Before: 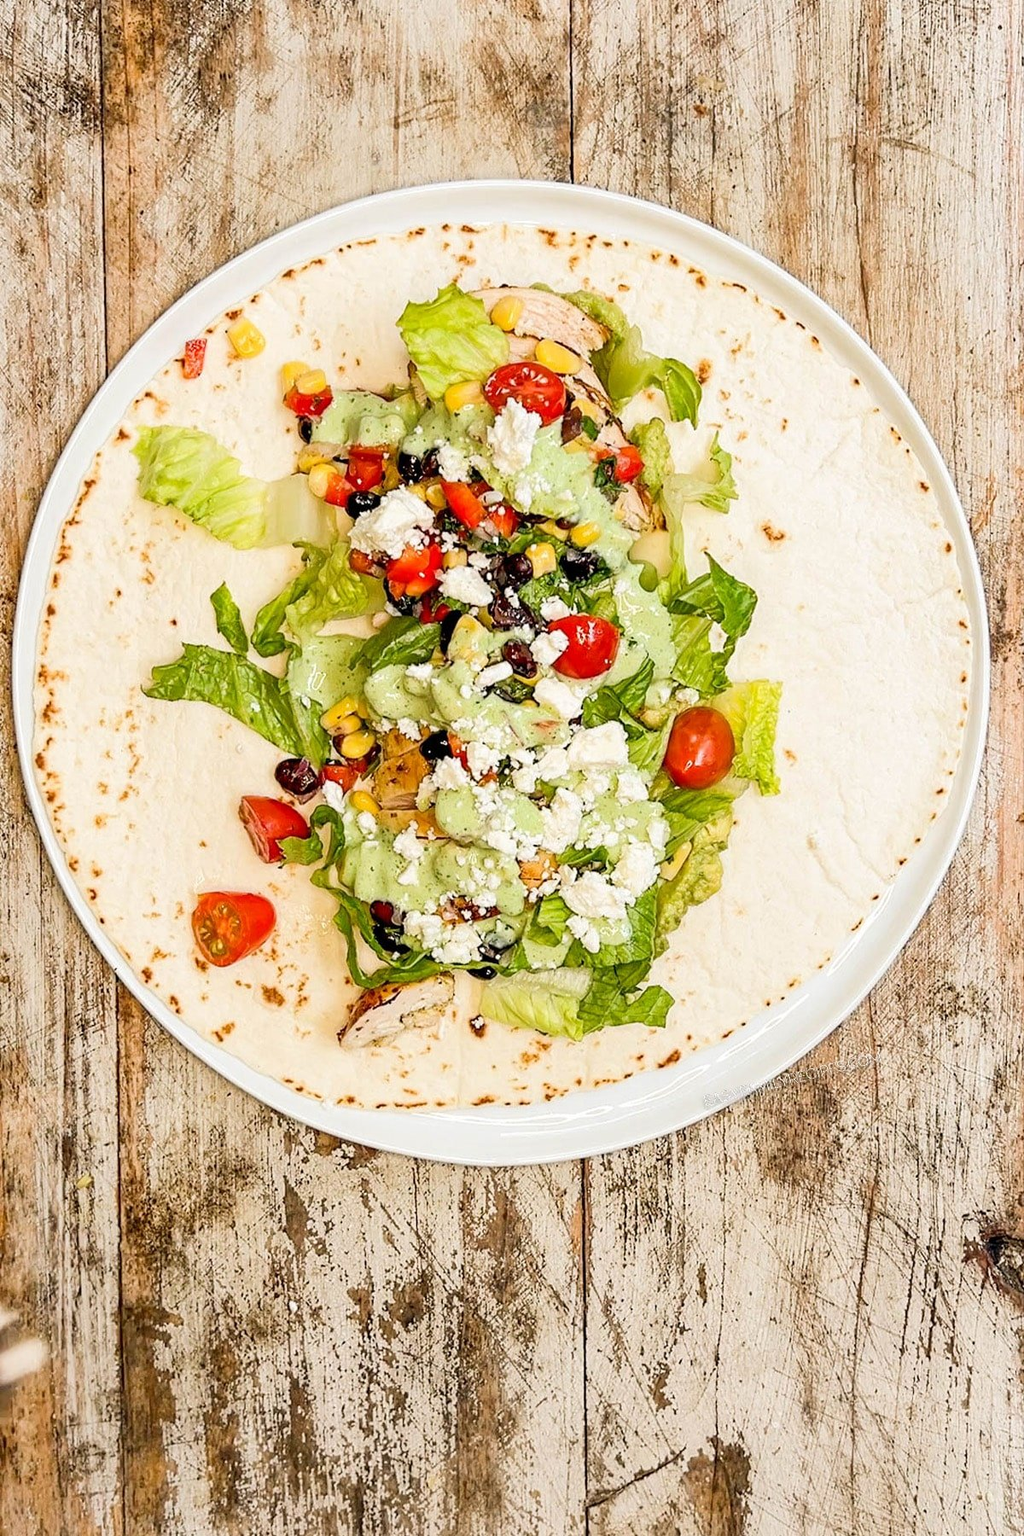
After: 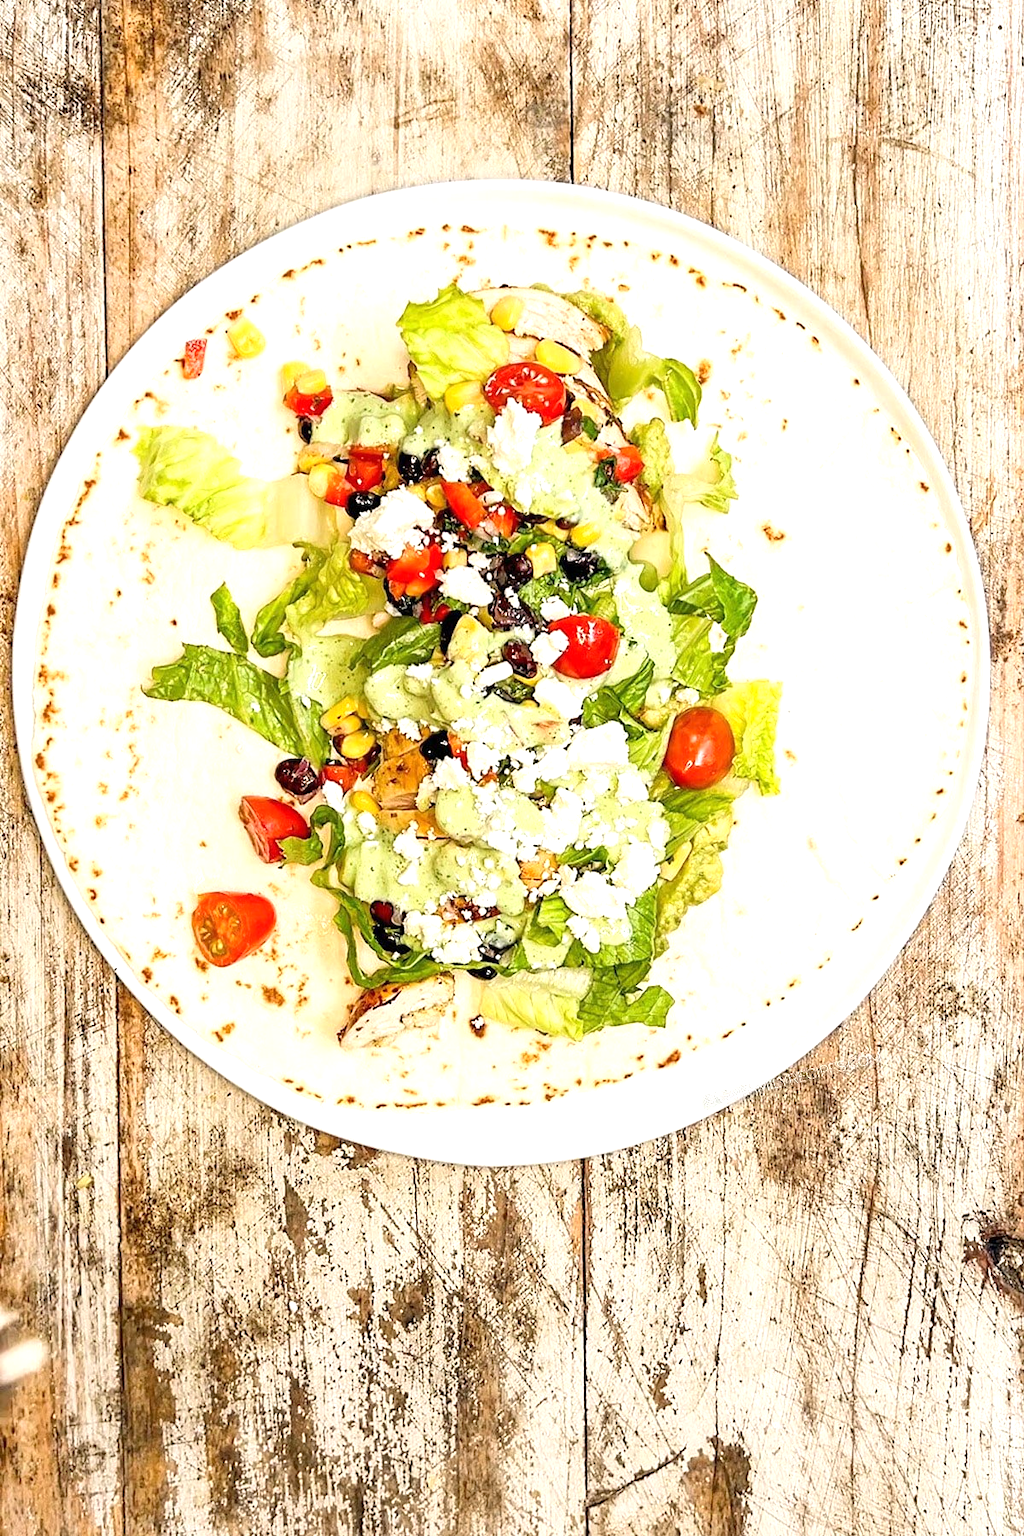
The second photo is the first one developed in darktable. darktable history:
exposure: exposure 0.575 EV, compensate highlight preservation false
